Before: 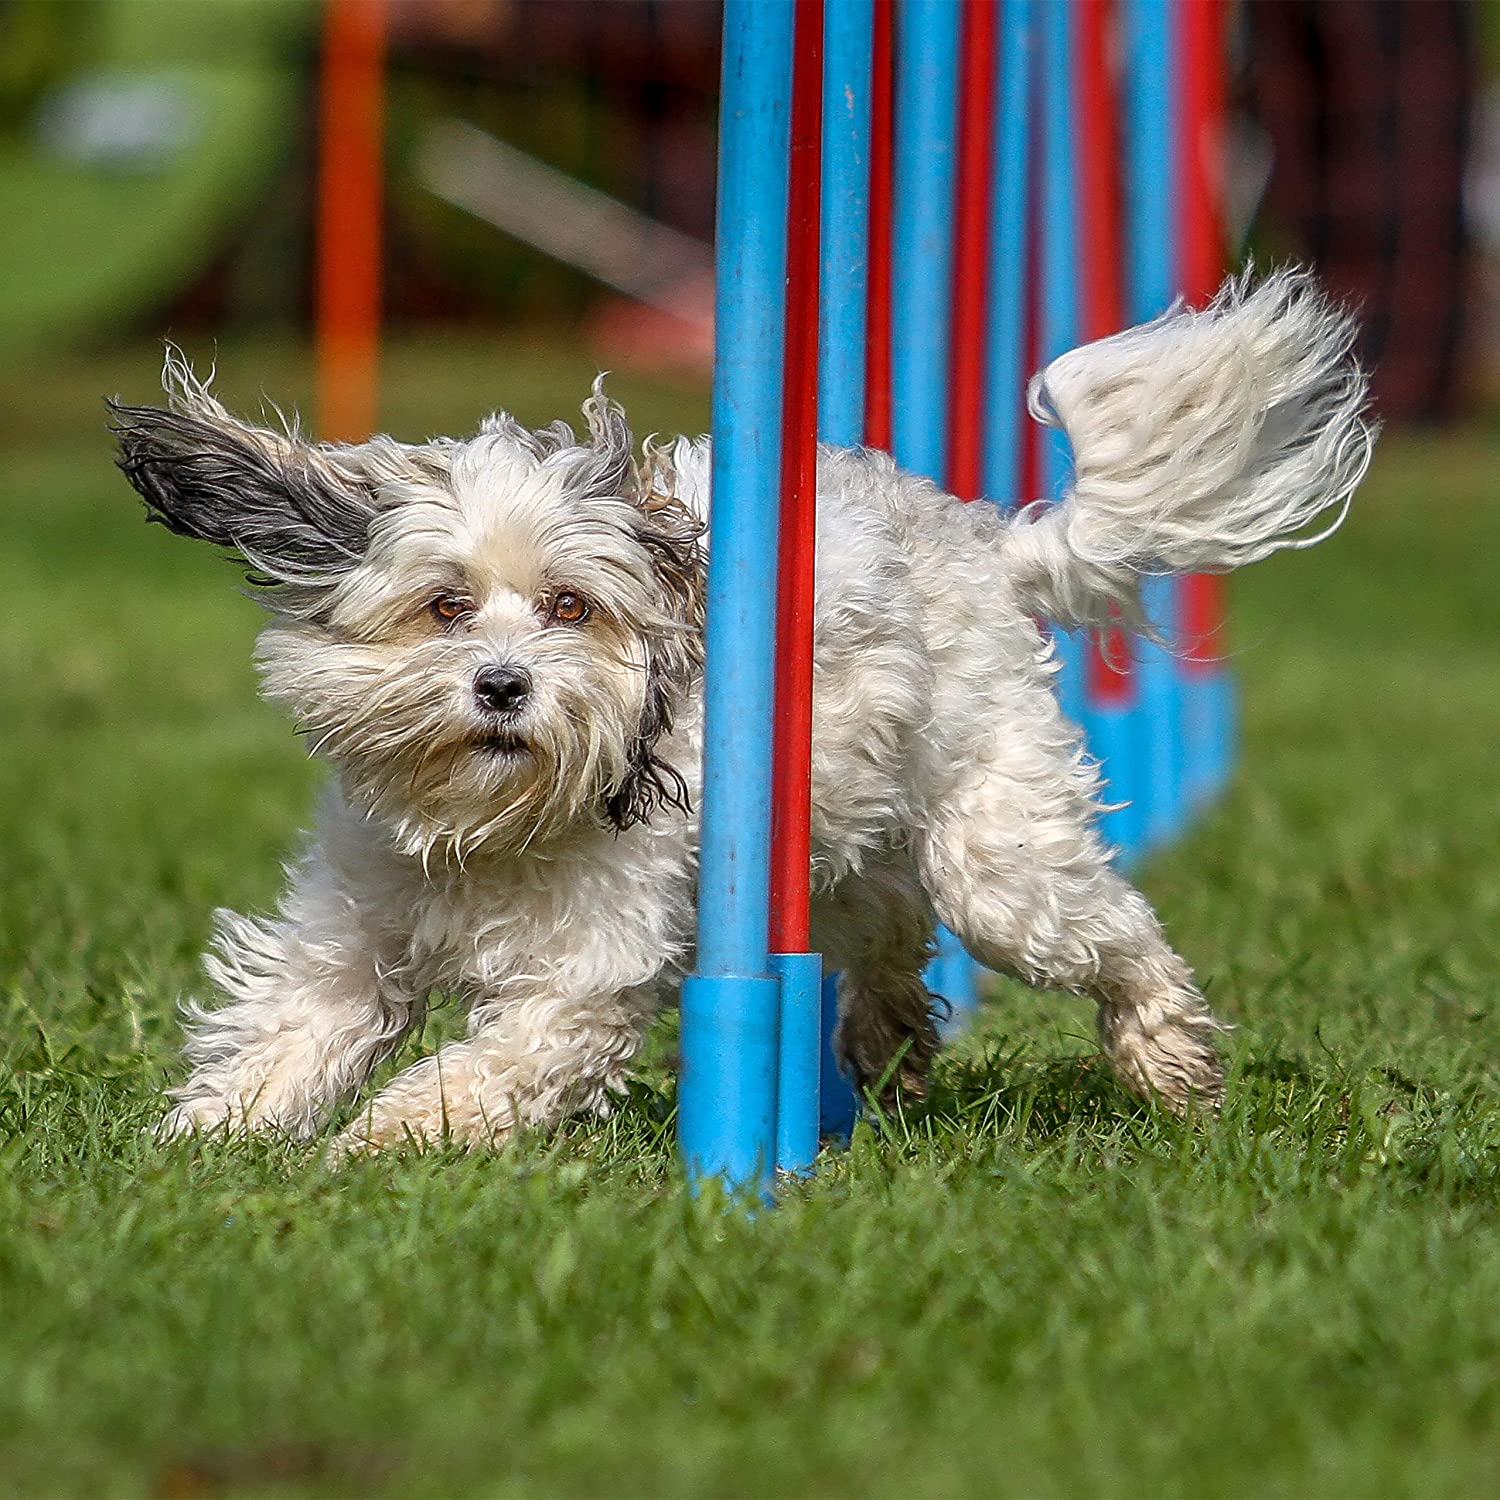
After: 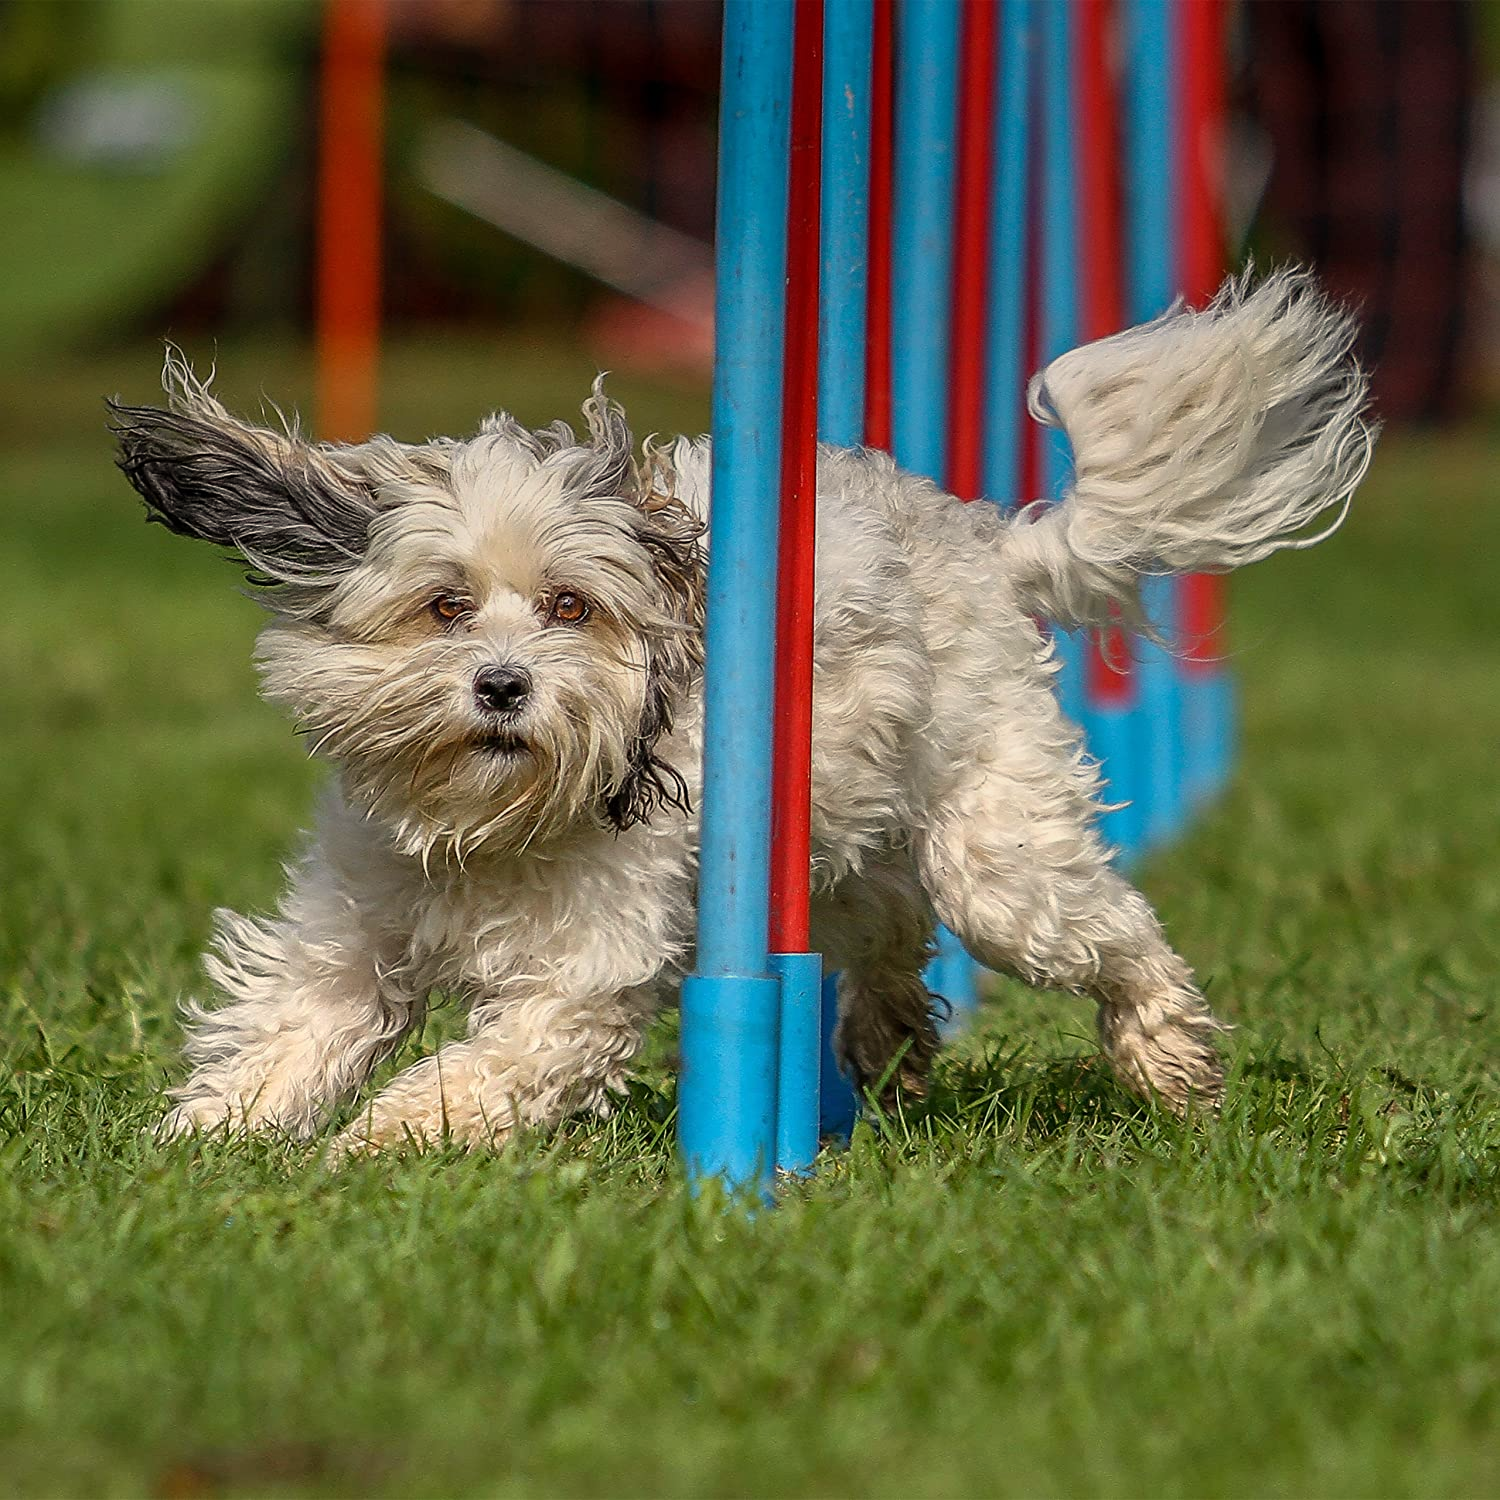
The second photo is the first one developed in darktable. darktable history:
graduated density: on, module defaults
white balance: red 1.045, blue 0.932
